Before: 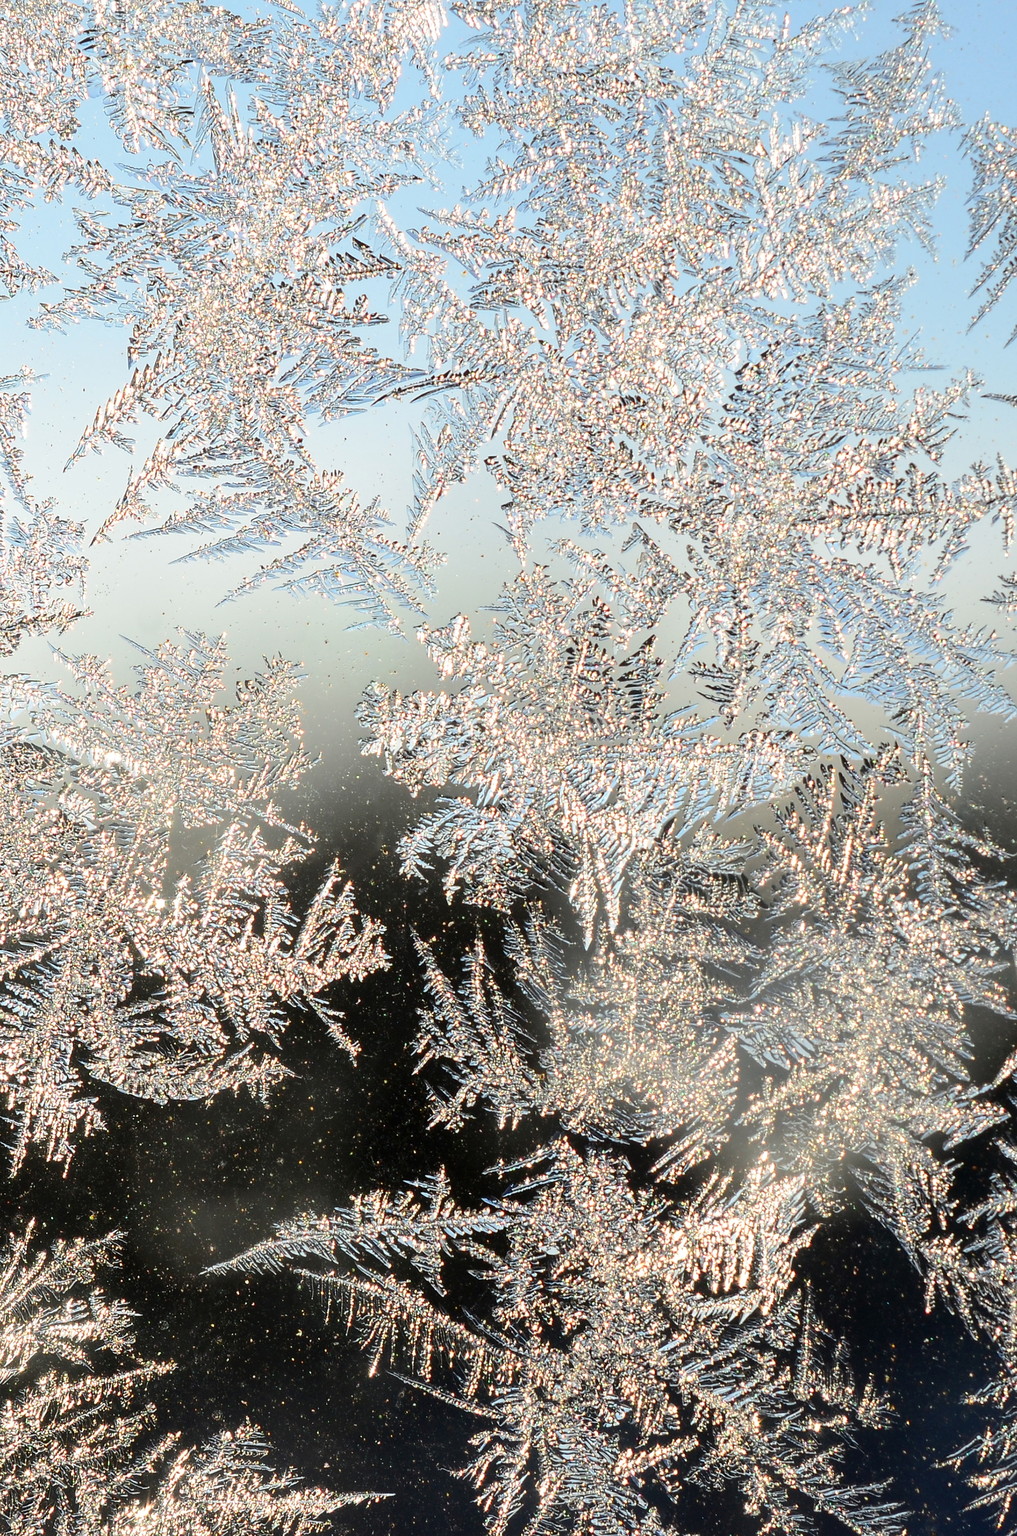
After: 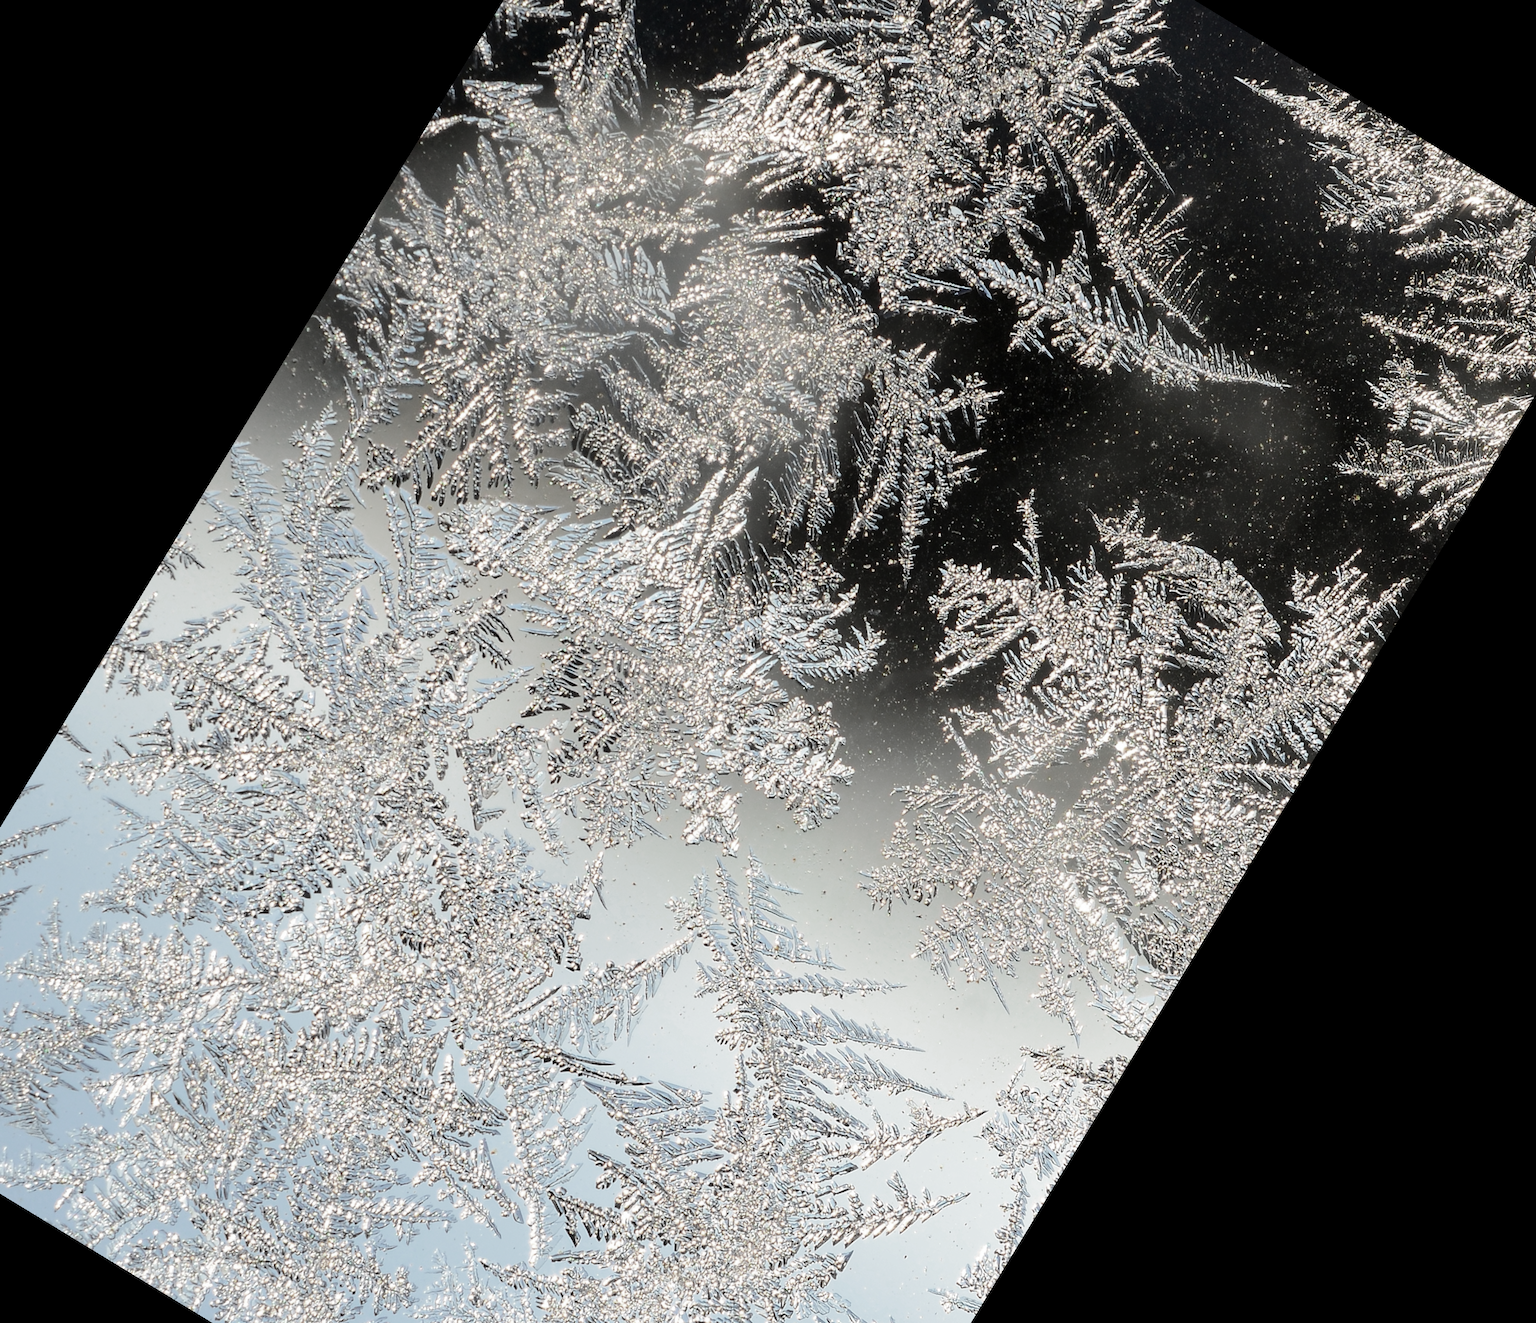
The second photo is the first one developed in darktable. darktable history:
color zones: curves: ch0 [(0, 0.487) (0.241, 0.395) (0.434, 0.373) (0.658, 0.412) (0.838, 0.487)]; ch1 [(0, 0) (0.053, 0.053) (0.211, 0.202) (0.579, 0.259) (0.781, 0.241)]
crop and rotate: angle 148.68°, left 9.111%, top 15.603%, right 4.588%, bottom 17.041%
